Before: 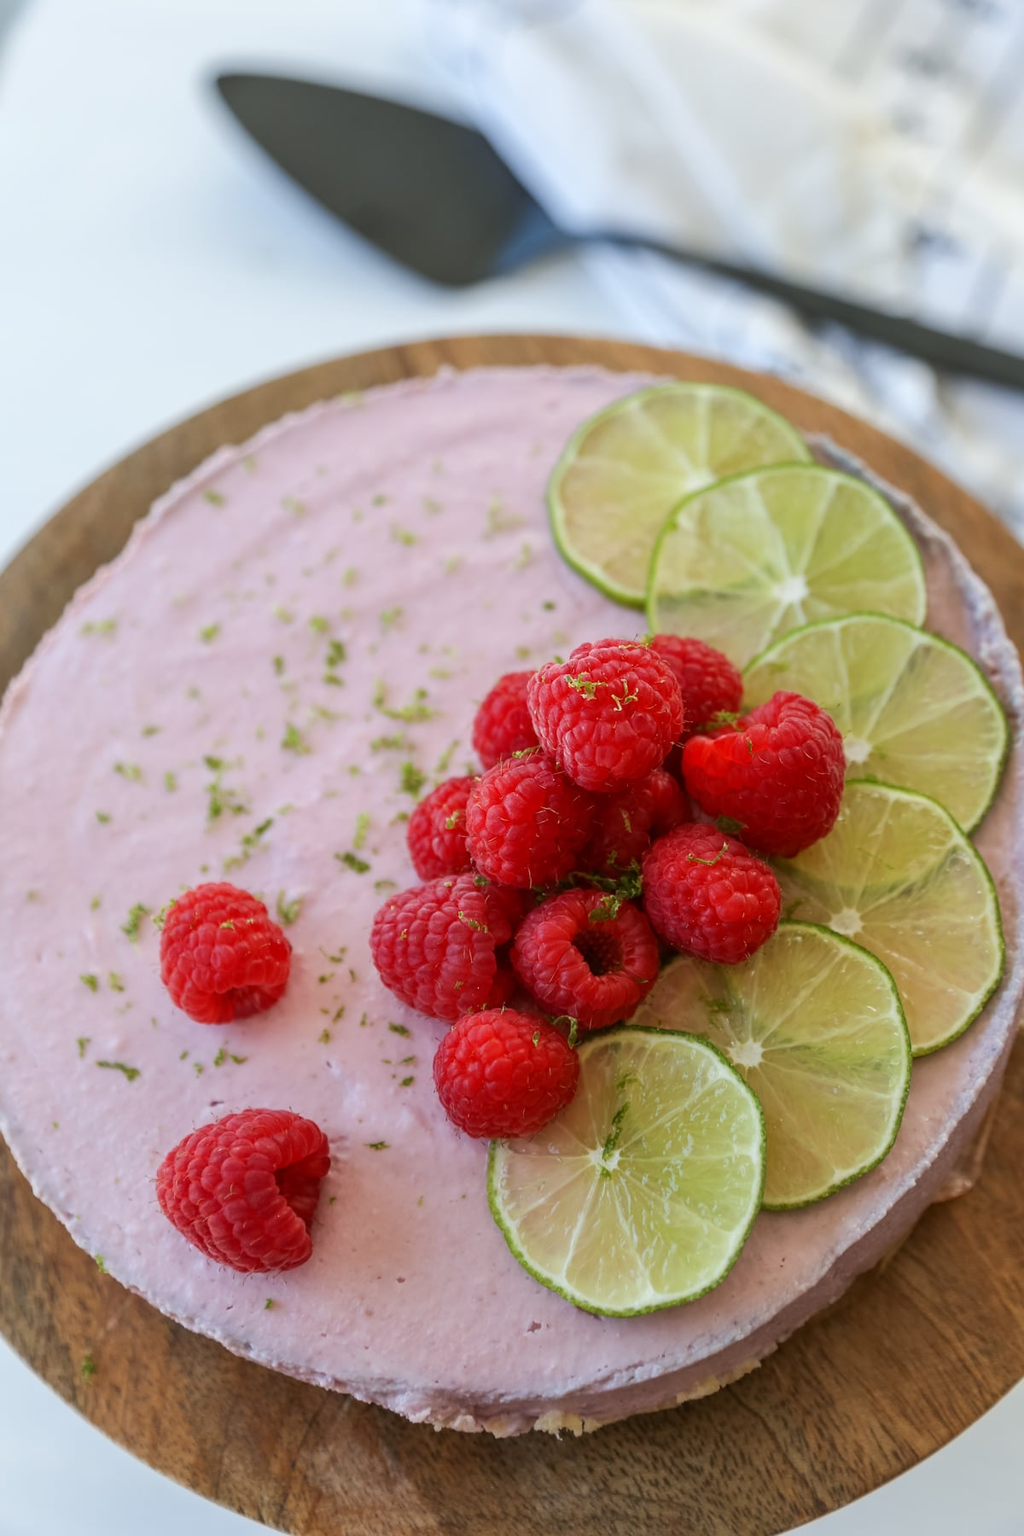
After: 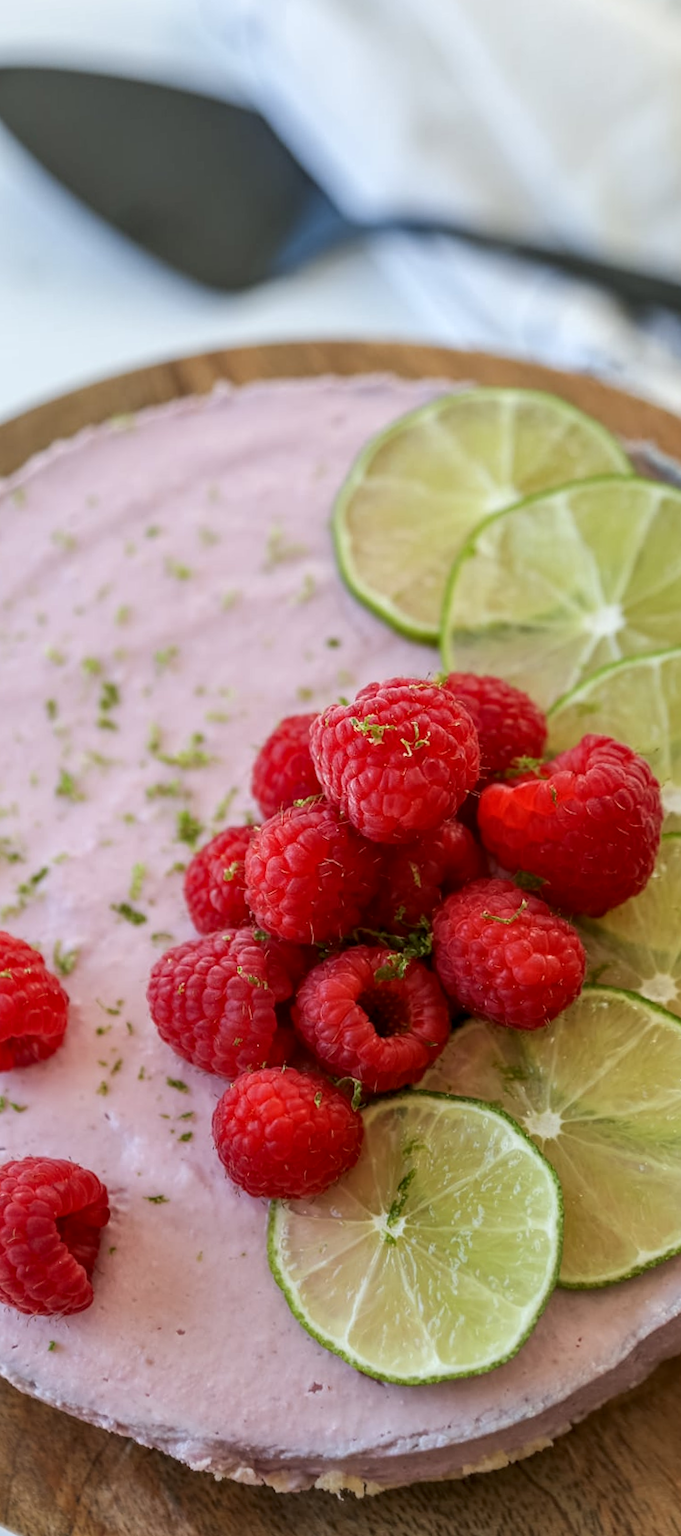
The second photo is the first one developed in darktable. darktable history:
crop and rotate: left 18.442%, right 15.508%
rotate and perspective: rotation 0.062°, lens shift (vertical) 0.115, lens shift (horizontal) -0.133, crop left 0.047, crop right 0.94, crop top 0.061, crop bottom 0.94
local contrast: on, module defaults
